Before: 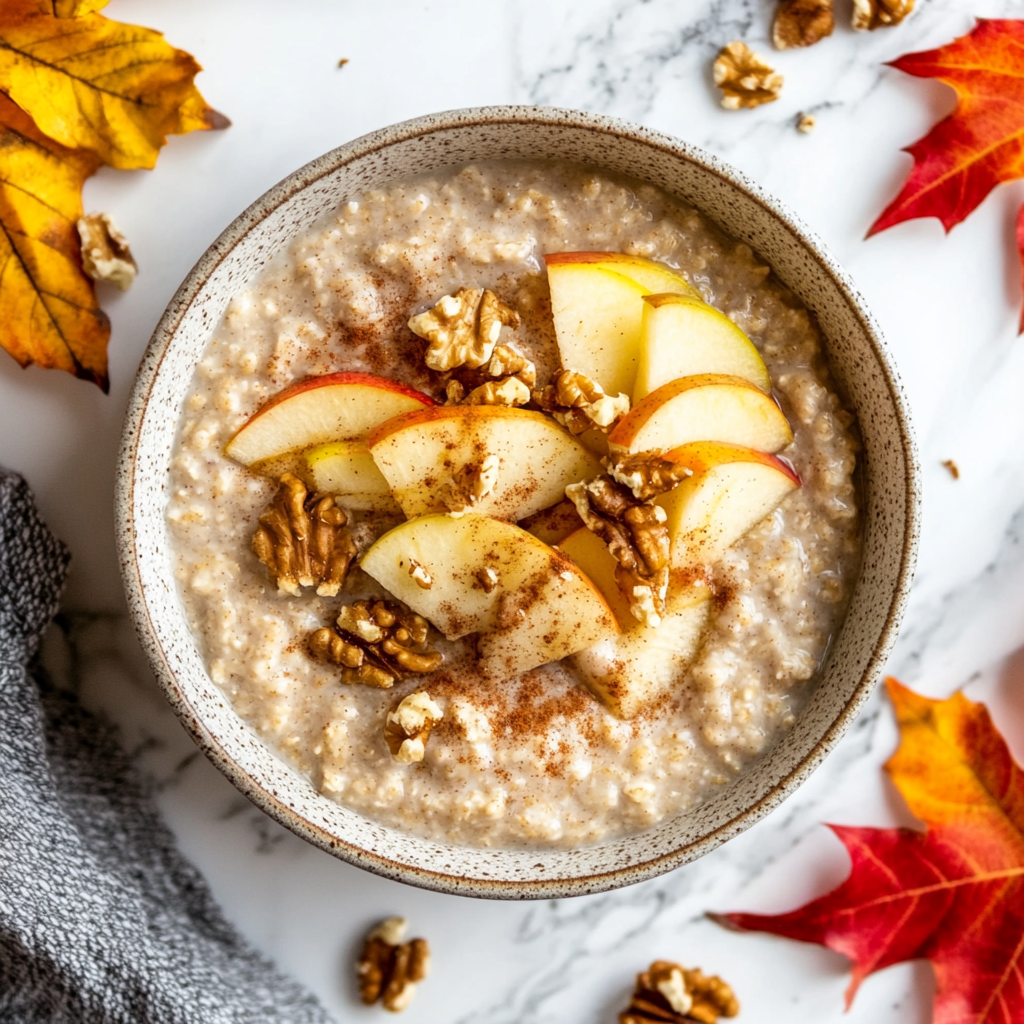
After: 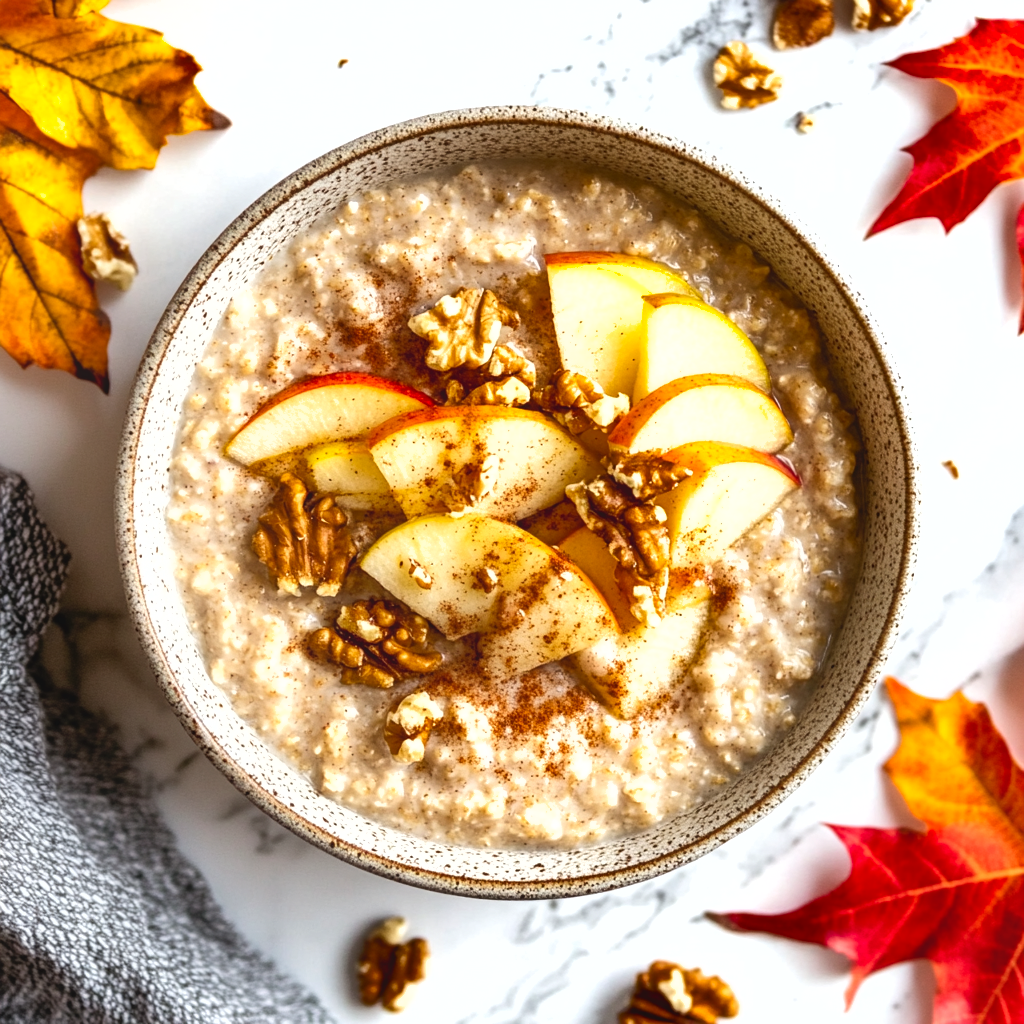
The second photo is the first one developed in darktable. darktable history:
shadows and highlights: low approximation 0.01, soften with gaussian
contrast equalizer: y [[0.439, 0.44, 0.442, 0.457, 0.493, 0.498], [0.5 ×6], [0.5 ×6], [0 ×6], [0 ×6]], mix 0.76
base curve: exposure shift 0, preserve colors none
levels: levels [0, 0.43, 0.859]
